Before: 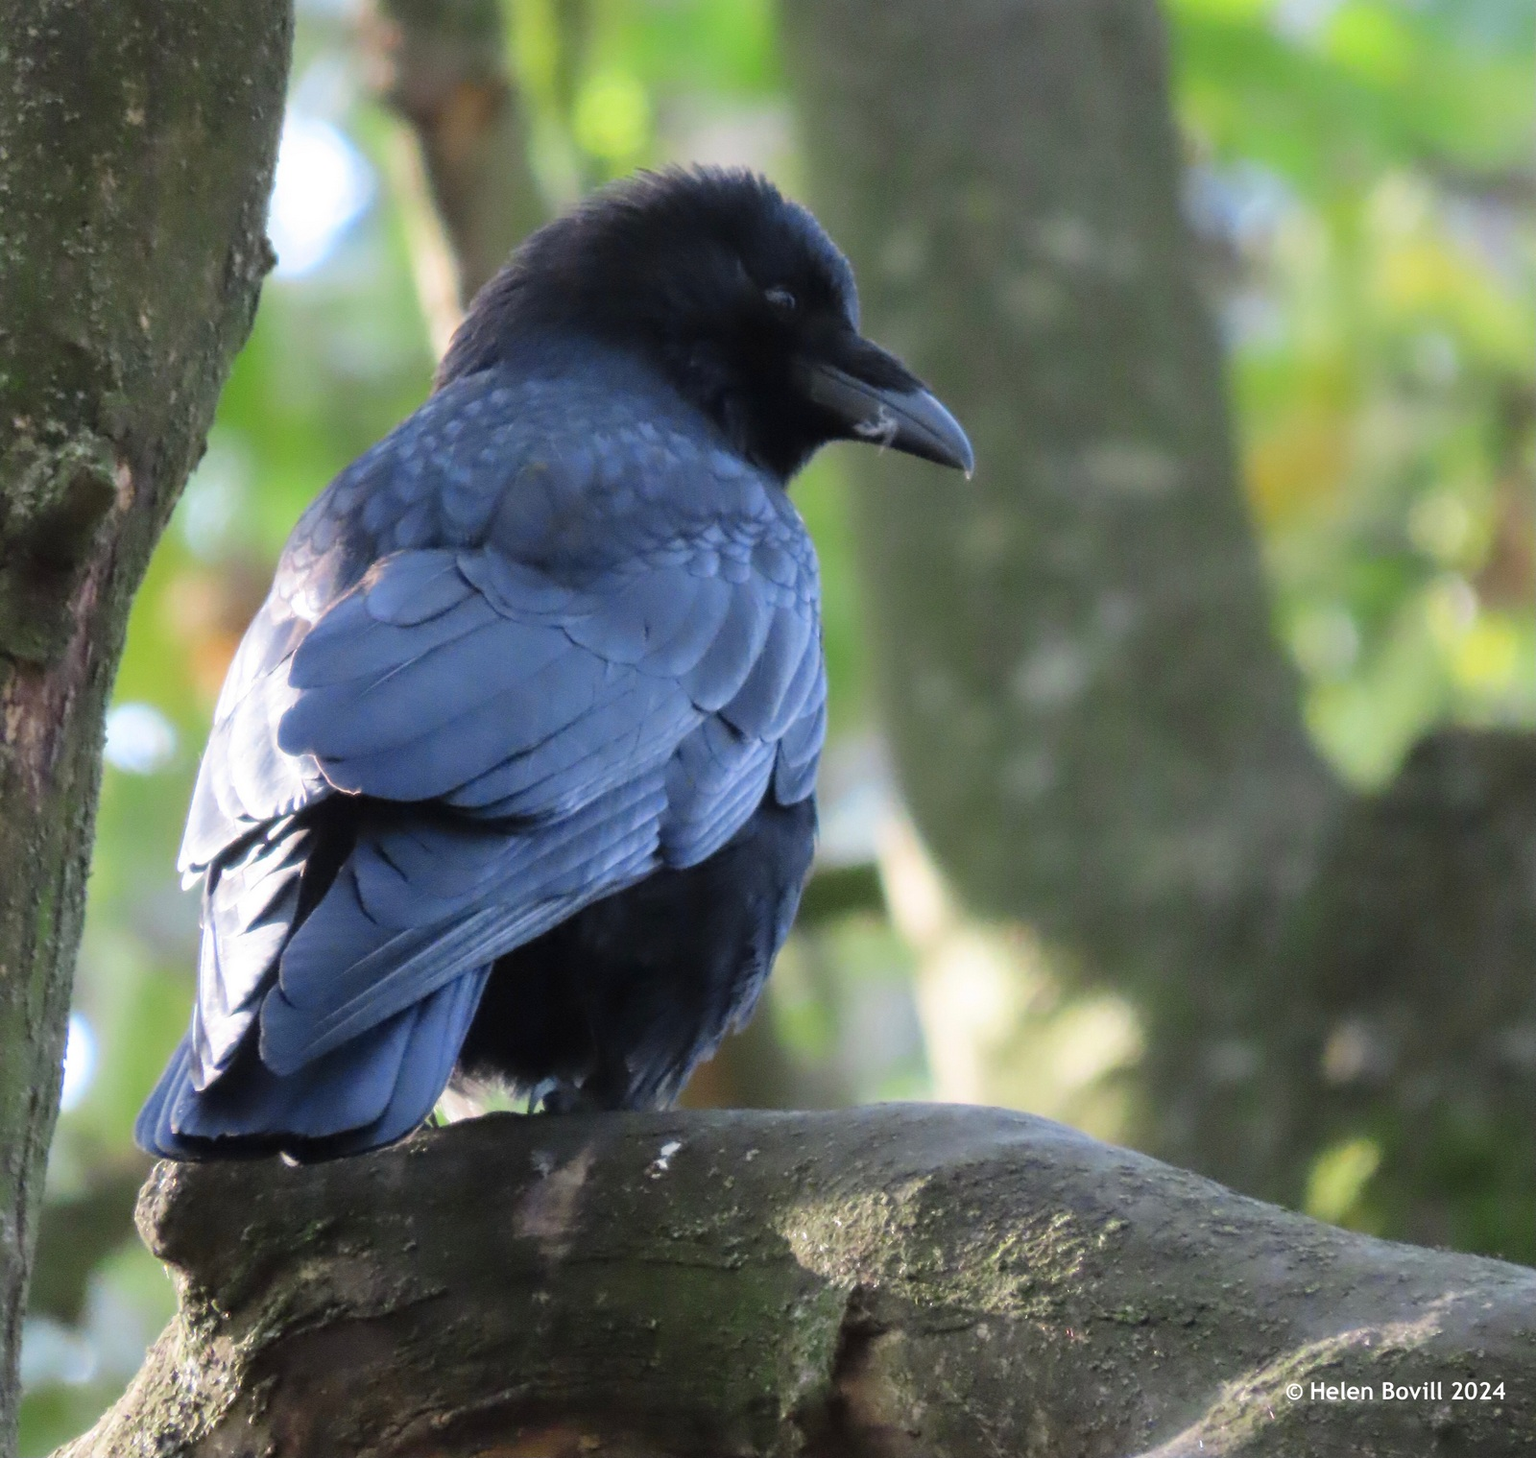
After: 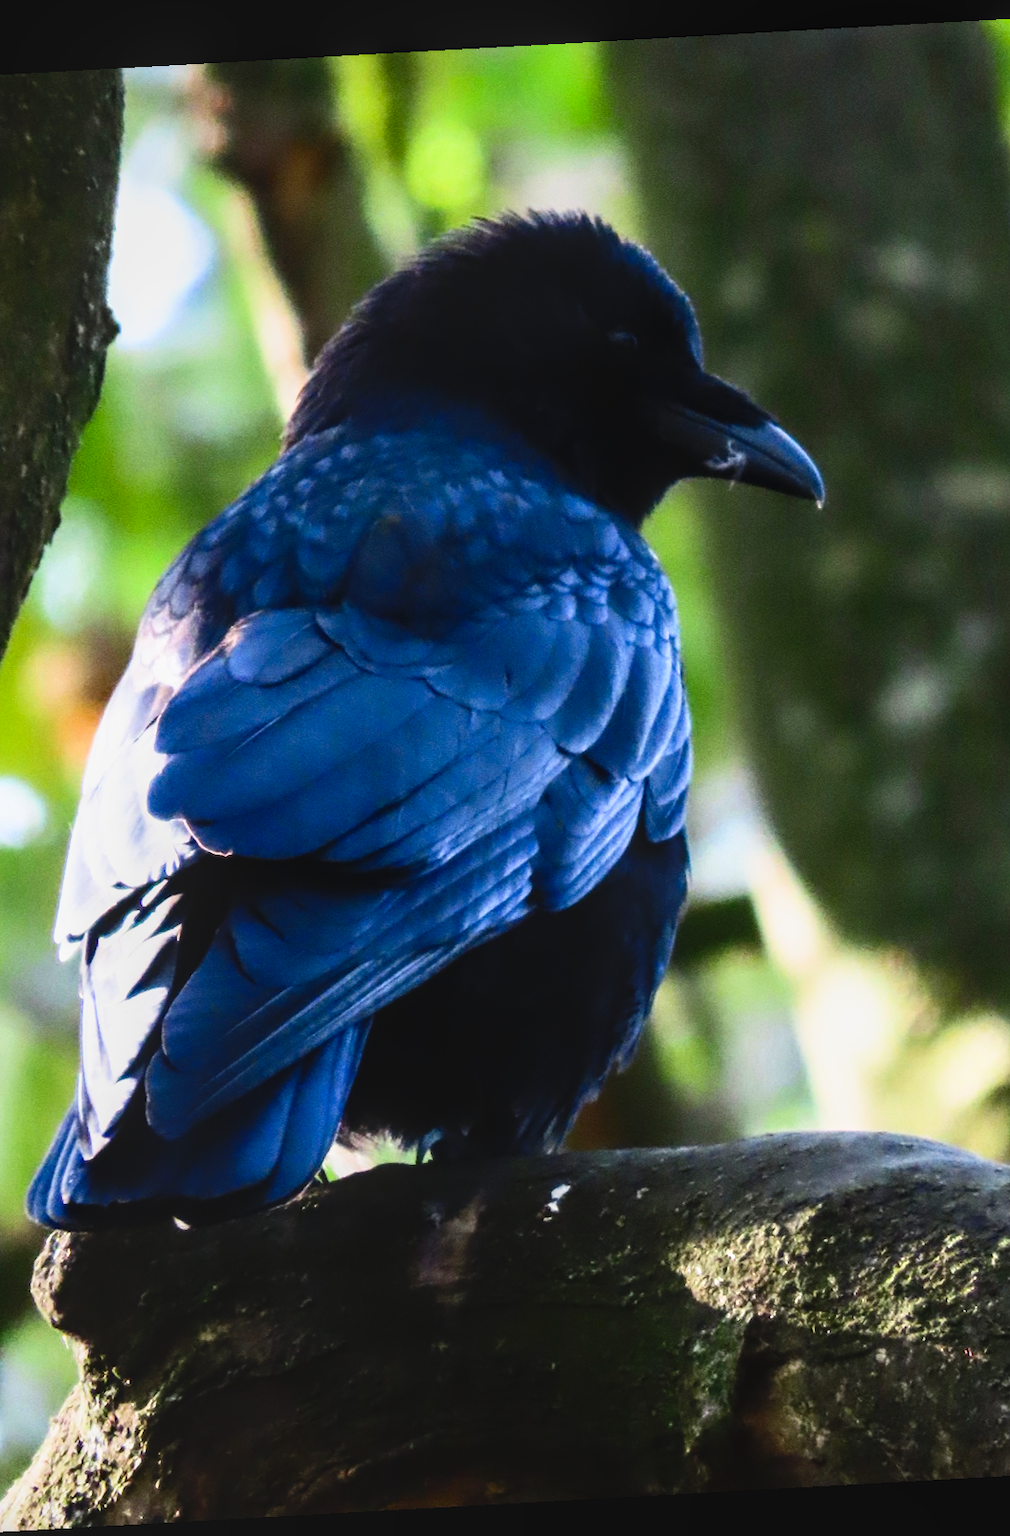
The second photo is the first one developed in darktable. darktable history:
color balance rgb: perceptual saturation grading › global saturation 20%, perceptual saturation grading › highlights -25%, perceptual saturation grading › shadows 50%
exposure: compensate highlight preservation false
sigmoid: contrast 1.86, skew 0.35
rgb curve: curves: ch0 [(0, 0.186) (0.314, 0.284) (0.775, 0.708) (1, 1)], compensate middle gray true, preserve colors none
contrast brightness saturation: contrast 0.28
crop: left 10.644%, right 26.528%
local contrast: on, module defaults
rotate and perspective: rotation -3.18°, automatic cropping off
